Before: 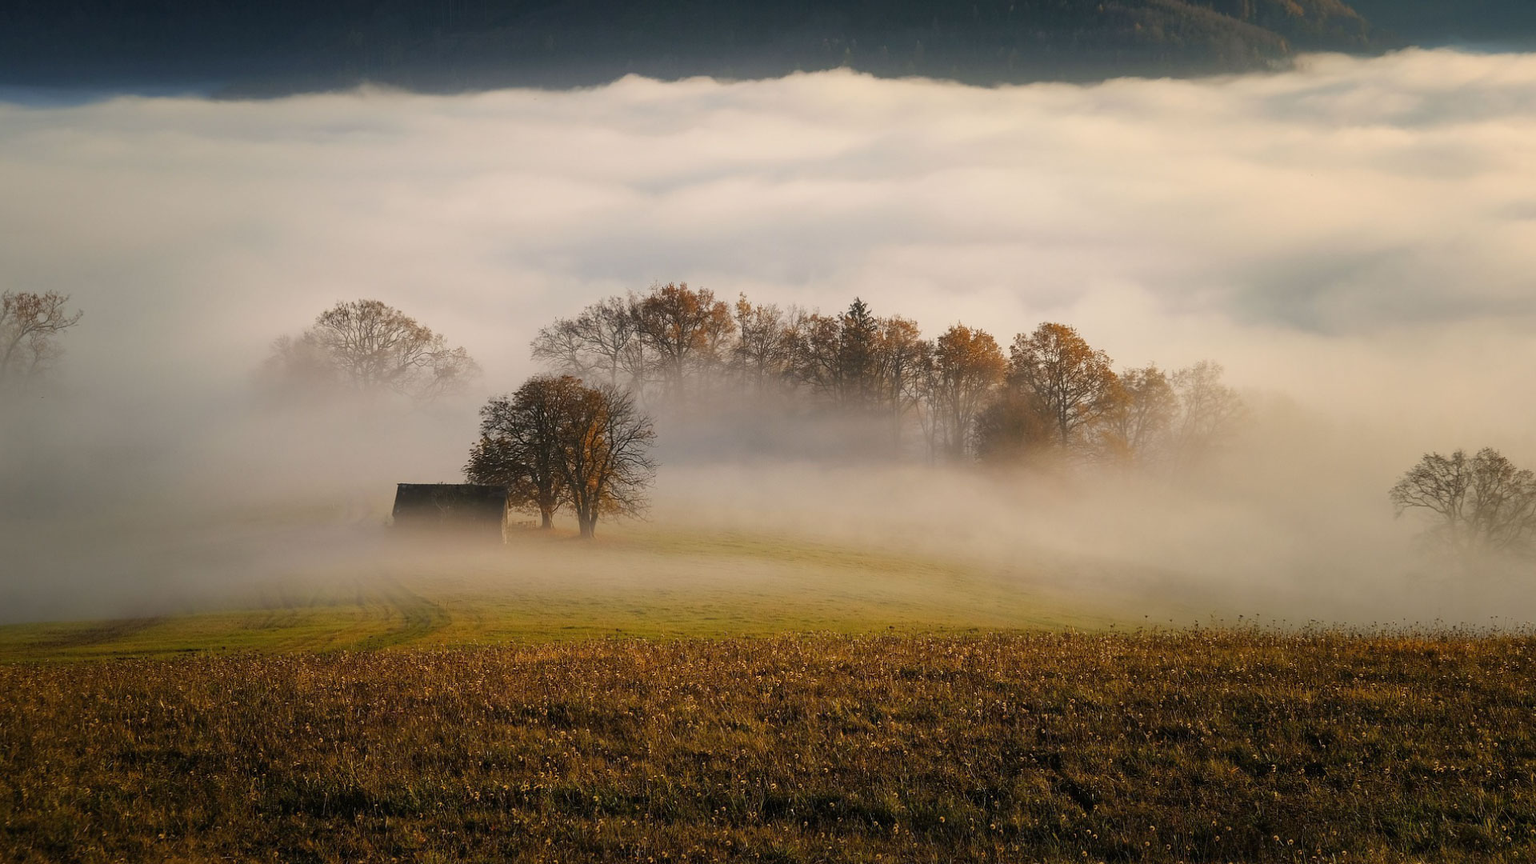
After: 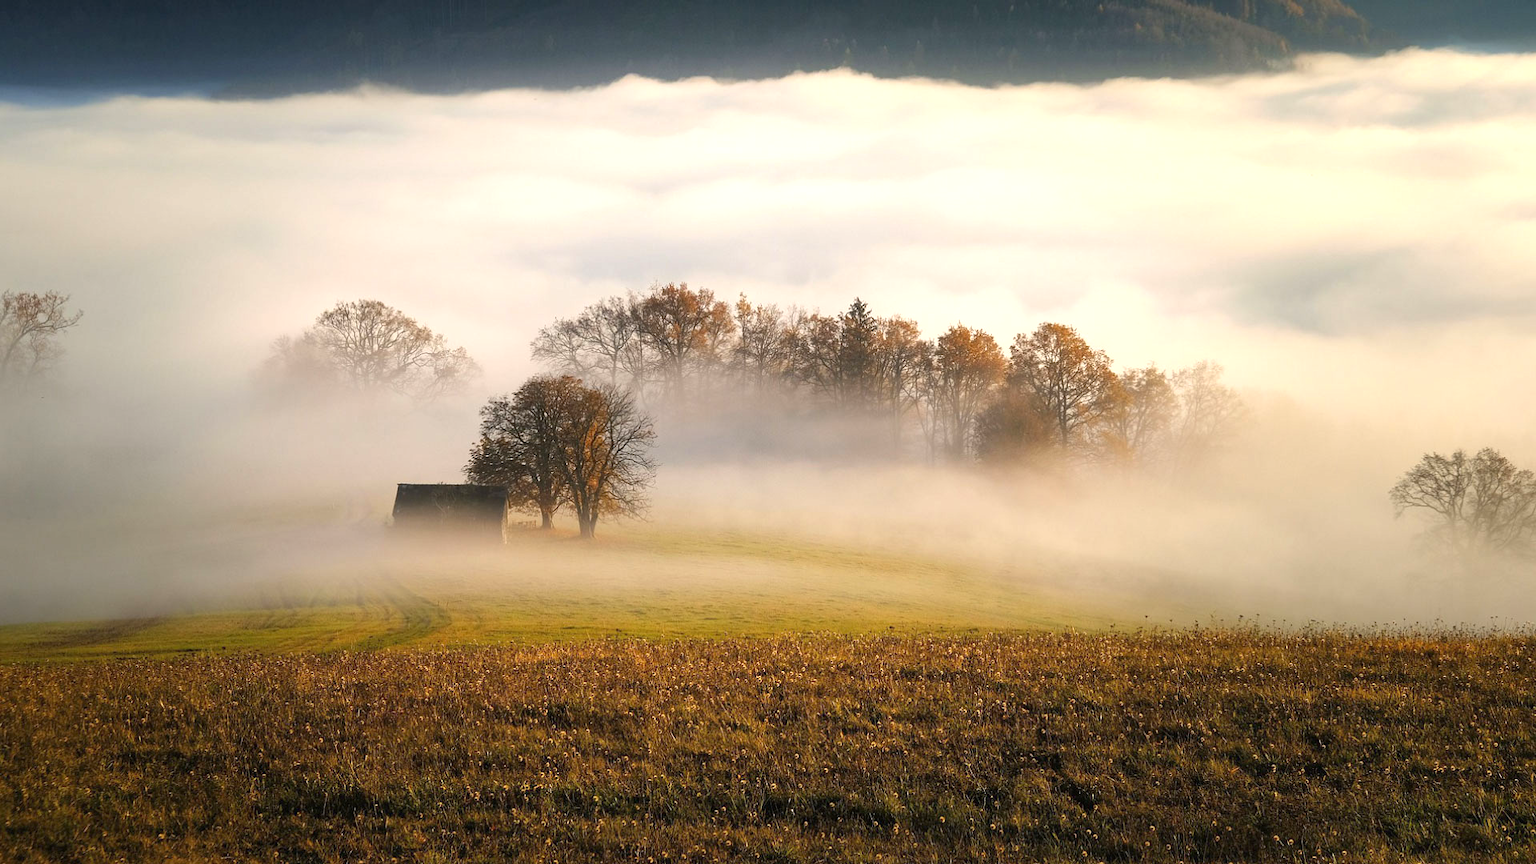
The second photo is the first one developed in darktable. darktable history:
exposure: exposure 0.741 EV, compensate highlight preservation false
